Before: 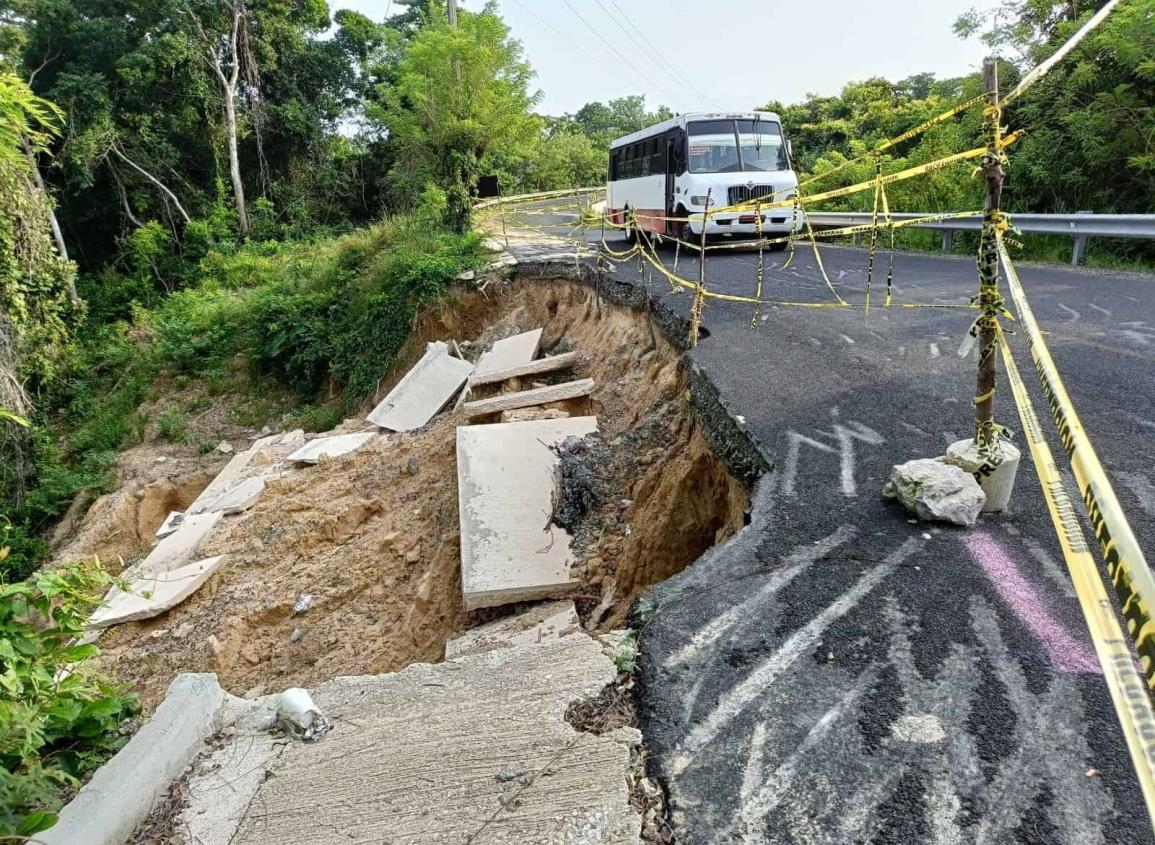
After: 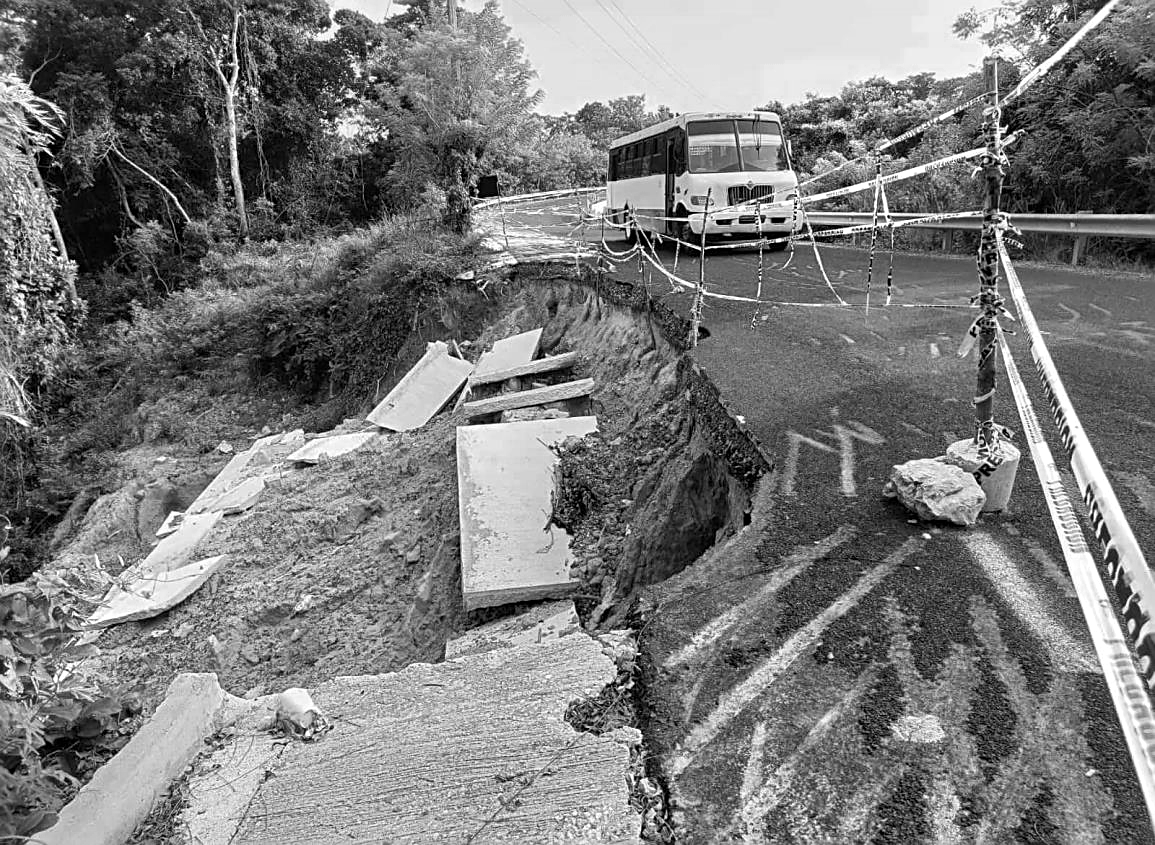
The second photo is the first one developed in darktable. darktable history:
sharpen: on, module defaults
color zones: curves: ch0 [(0.002, 0.593) (0.143, 0.417) (0.285, 0.541) (0.455, 0.289) (0.608, 0.327) (0.727, 0.283) (0.869, 0.571) (1, 0.603)]; ch1 [(0, 0) (0.143, 0) (0.286, 0) (0.429, 0) (0.571, 0) (0.714, 0) (0.857, 0)]
